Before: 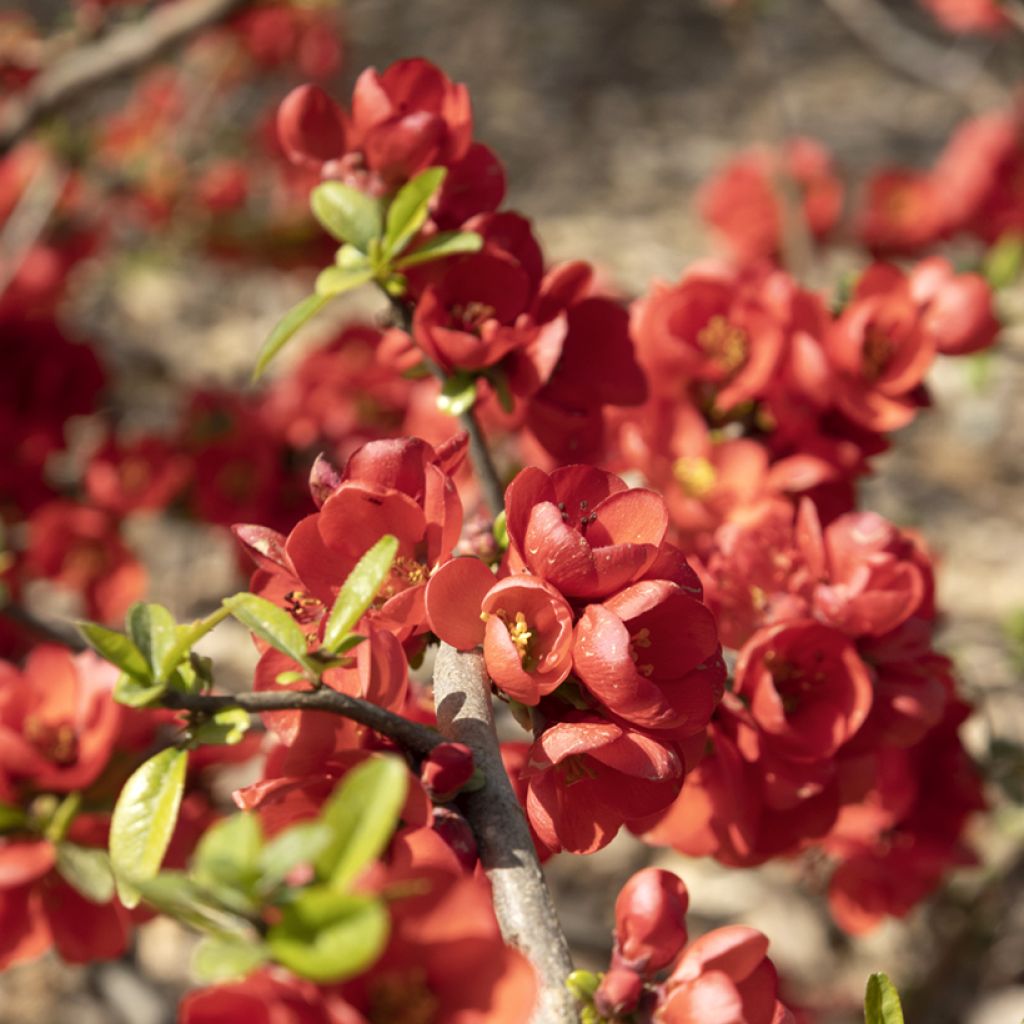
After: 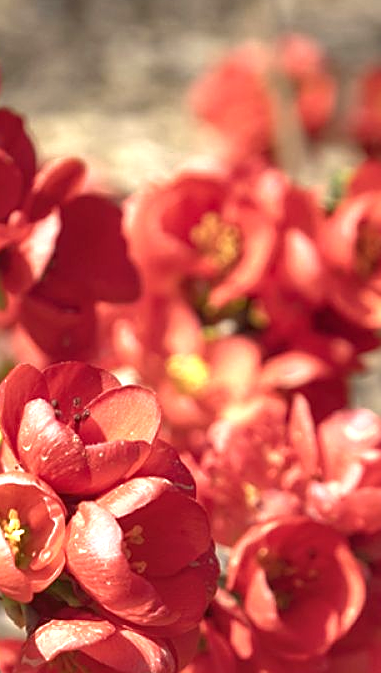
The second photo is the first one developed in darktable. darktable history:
crop and rotate: left 49.578%, top 10.136%, right 13.144%, bottom 24.104%
local contrast: highlights 107%, shadows 101%, detail 120%, midtone range 0.2
exposure: black level correction -0.002, exposure 1.11 EV, compensate highlight preservation false
tone equalizer: -8 EV 0.235 EV, -7 EV 0.422 EV, -6 EV 0.401 EV, -5 EV 0.249 EV, -3 EV -0.254 EV, -2 EV -0.408 EV, -1 EV -0.408 EV, +0 EV -0.266 EV, edges refinement/feathering 500, mask exposure compensation -1.57 EV, preserve details guided filter
shadows and highlights: shadows 30.67, highlights -62.86, soften with gaussian
sharpen: on, module defaults
